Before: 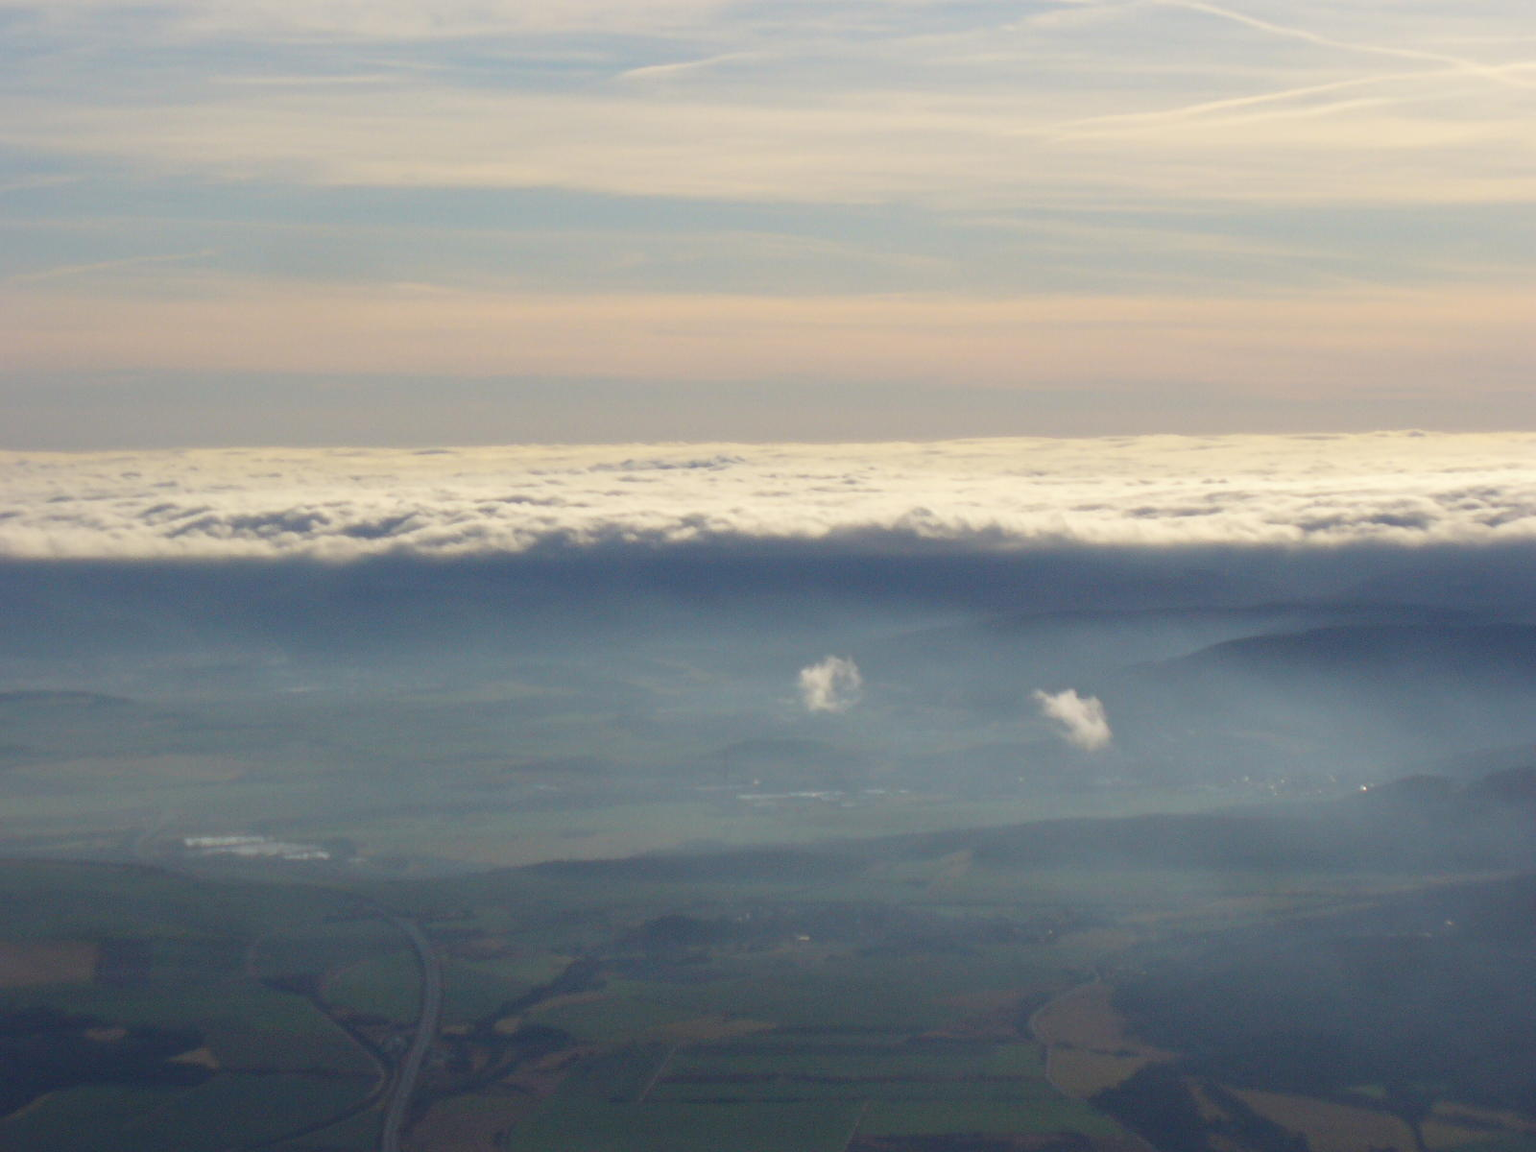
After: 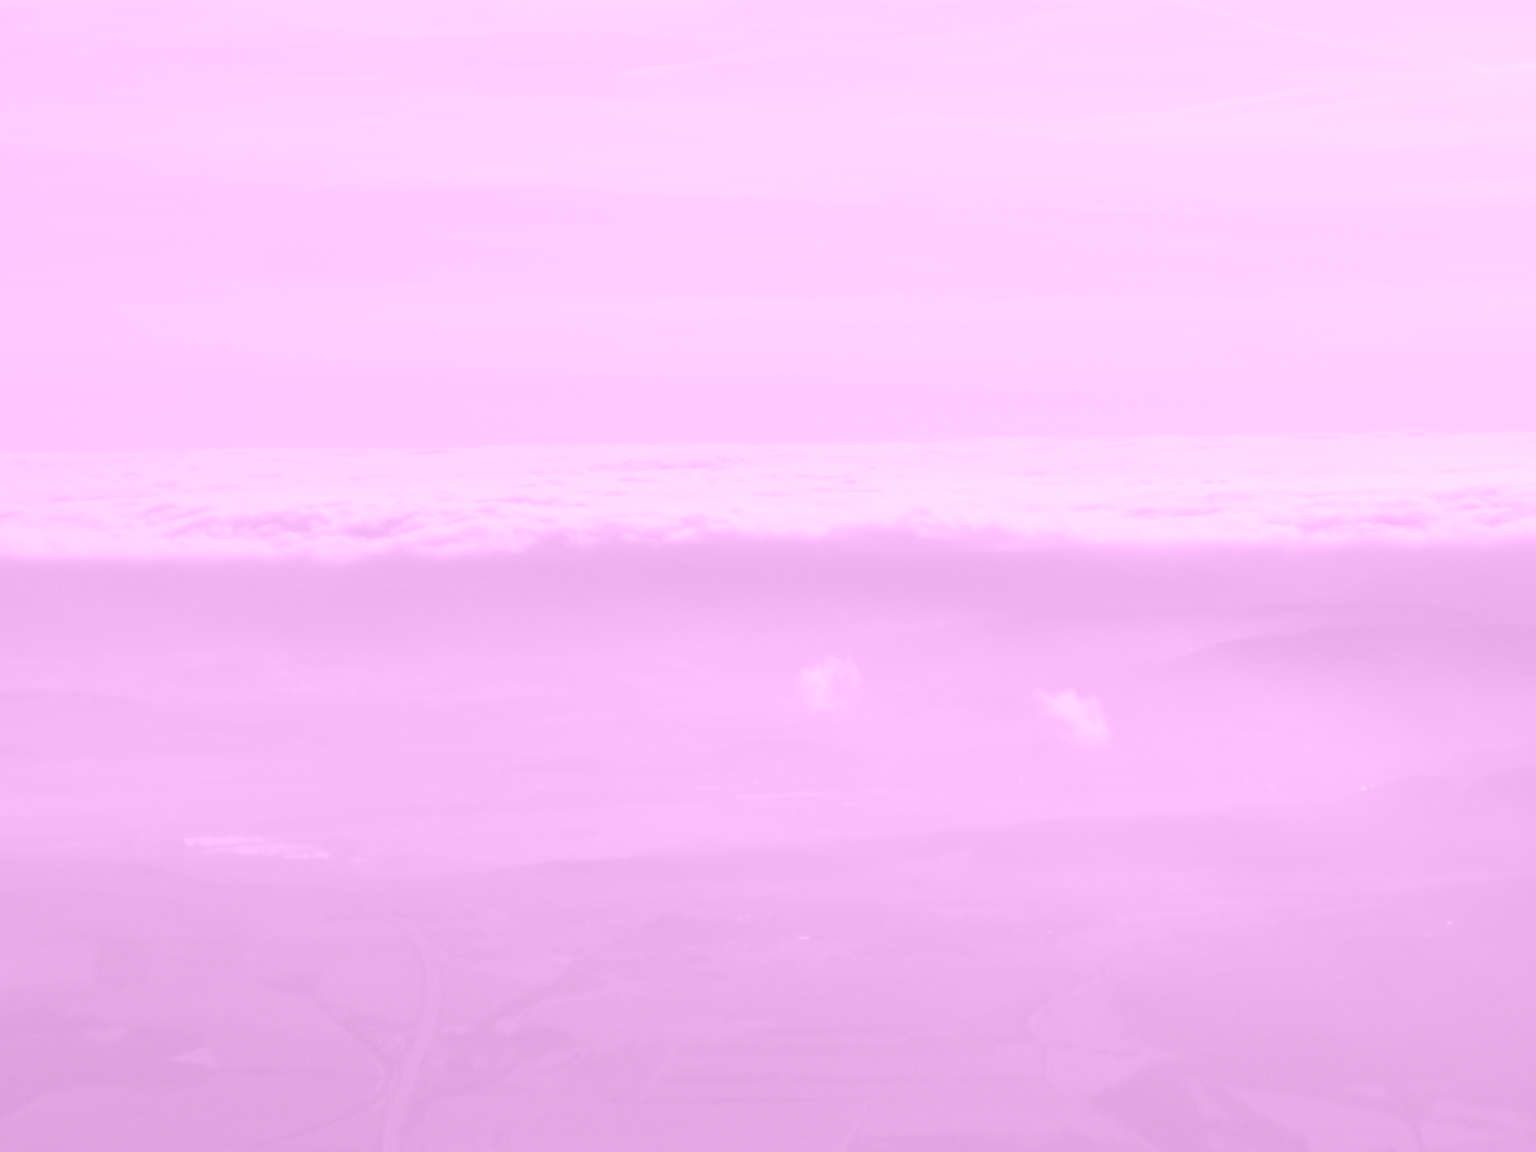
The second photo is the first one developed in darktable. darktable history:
color balance rgb: perceptual saturation grading › global saturation 30%, global vibrance 20%
colorize: hue 331.2°, saturation 69%, source mix 30.28%, lightness 69.02%, version 1
